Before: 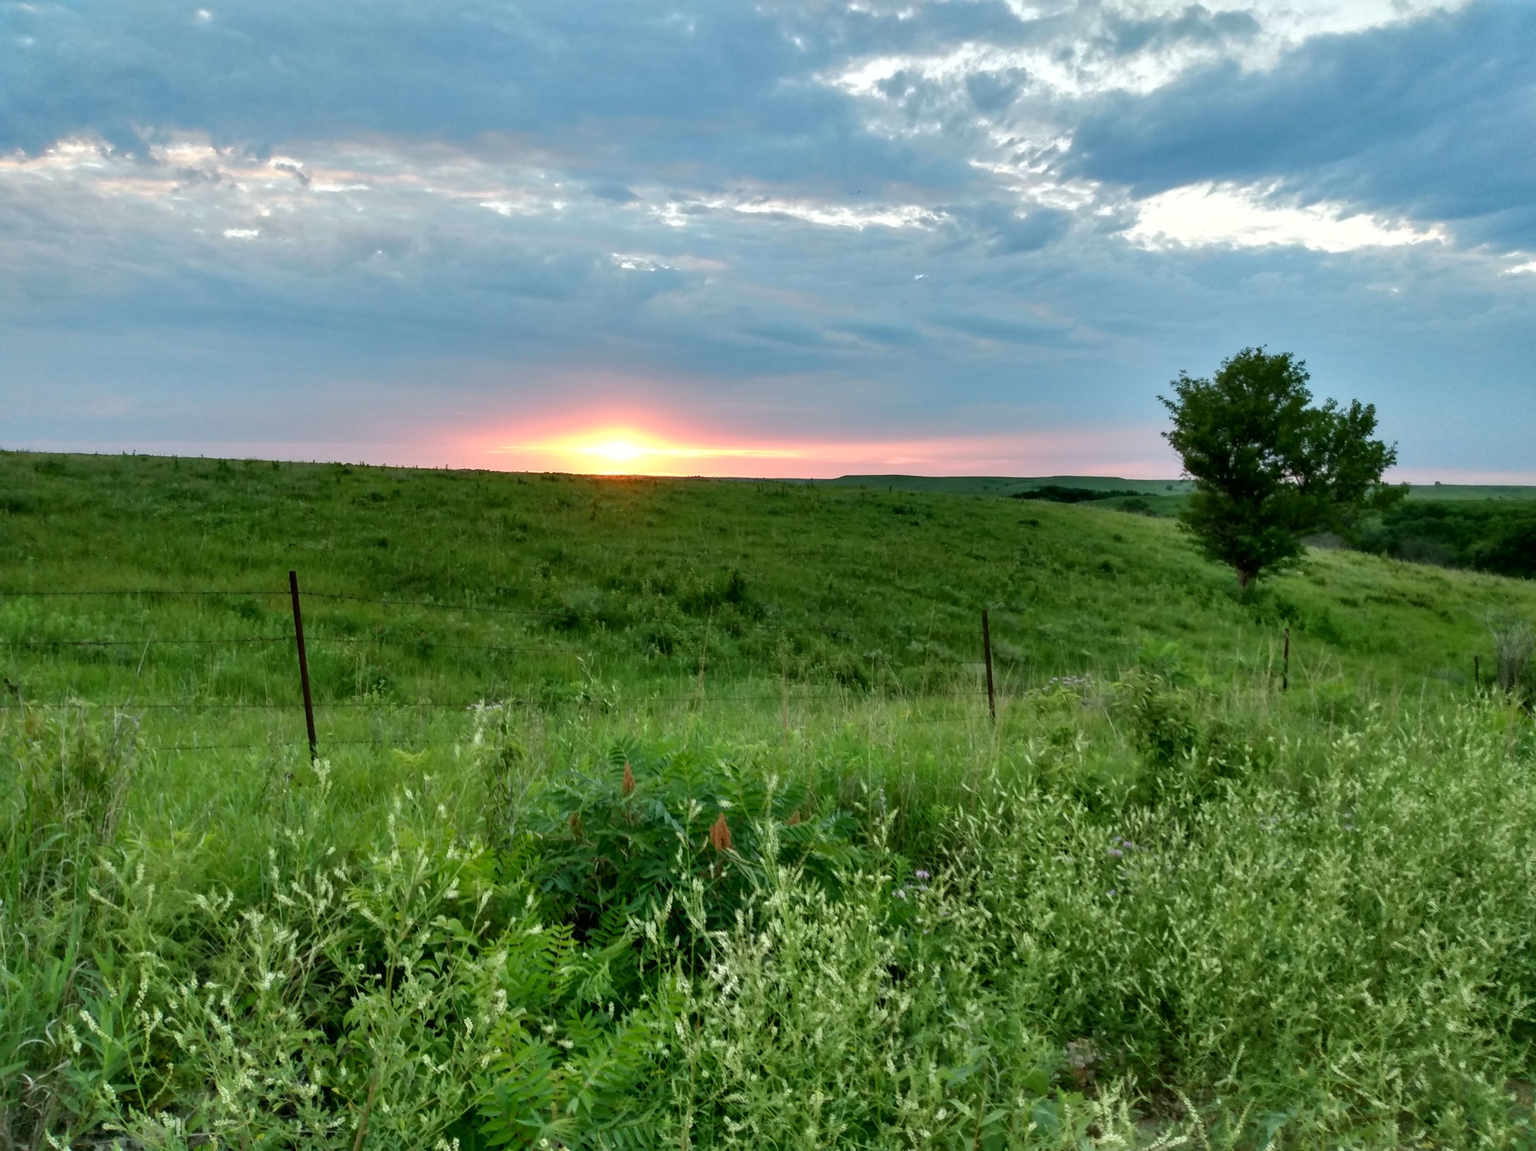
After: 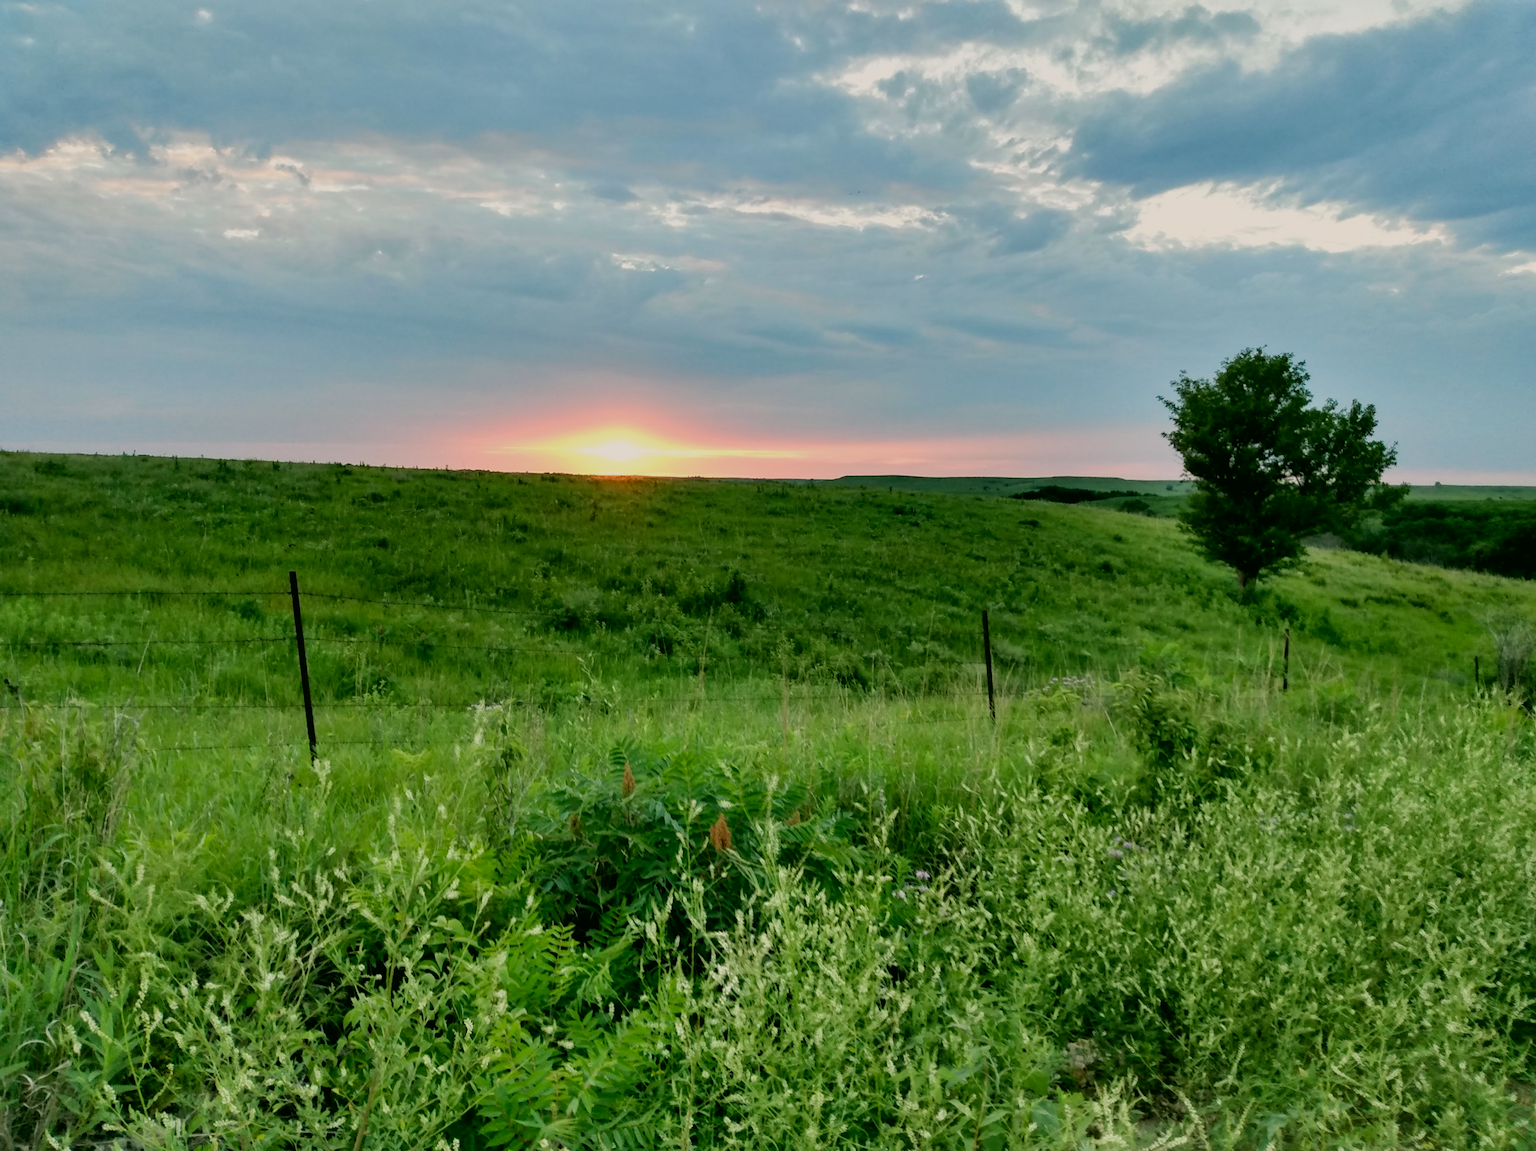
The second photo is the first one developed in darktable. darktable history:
color correction: highlights a* 3.96, highlights b* 4.98, shadows a* -7.74, shadows b* 4.9
filmic rgb: black relative exposure -7.65 EV, white relative exposure 4.56 EV, hardness 3.61
levels: levels [0, 0.492, 0.984]
